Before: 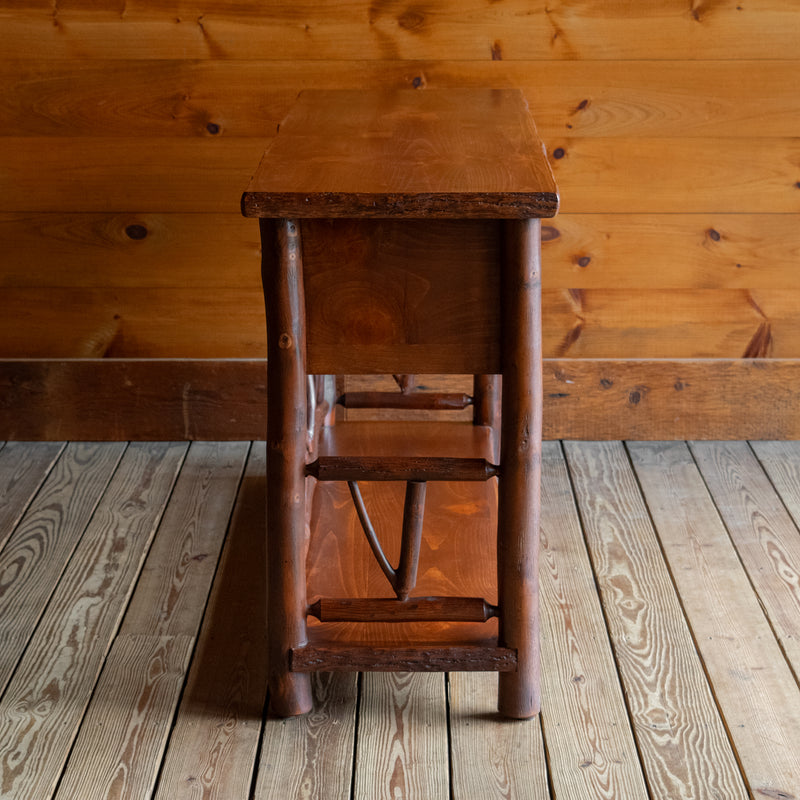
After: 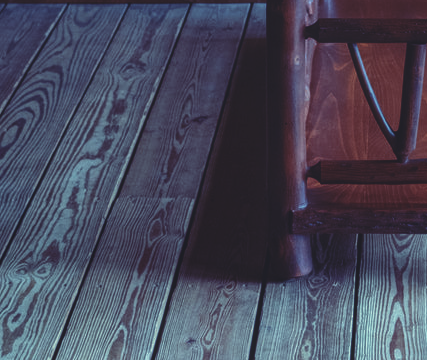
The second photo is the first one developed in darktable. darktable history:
local contrast: detail 130%
crop and rotate: top 54.778%, right 46.61%, bottom 0.159%
rgb curve: curves: ch0 [(0, 0.186) (0.314, 0.284) (0.576, 0.466) (0.805, 0.691) (0.936, 0.886)]; ch1 [(0, 0.186) (0.314, 0.284) (0.581, 0.534) (0.771, 0.746) (0.936, 0.958)]; ch2 [(0, 0.216) (0.275, 0.39) (1, 1)], mode RGB, independent channels, compensate middle gray true, preserve colors none
contrast brightness saturation: brightness -0.09
white balance: red 0.976, blue 1.04
